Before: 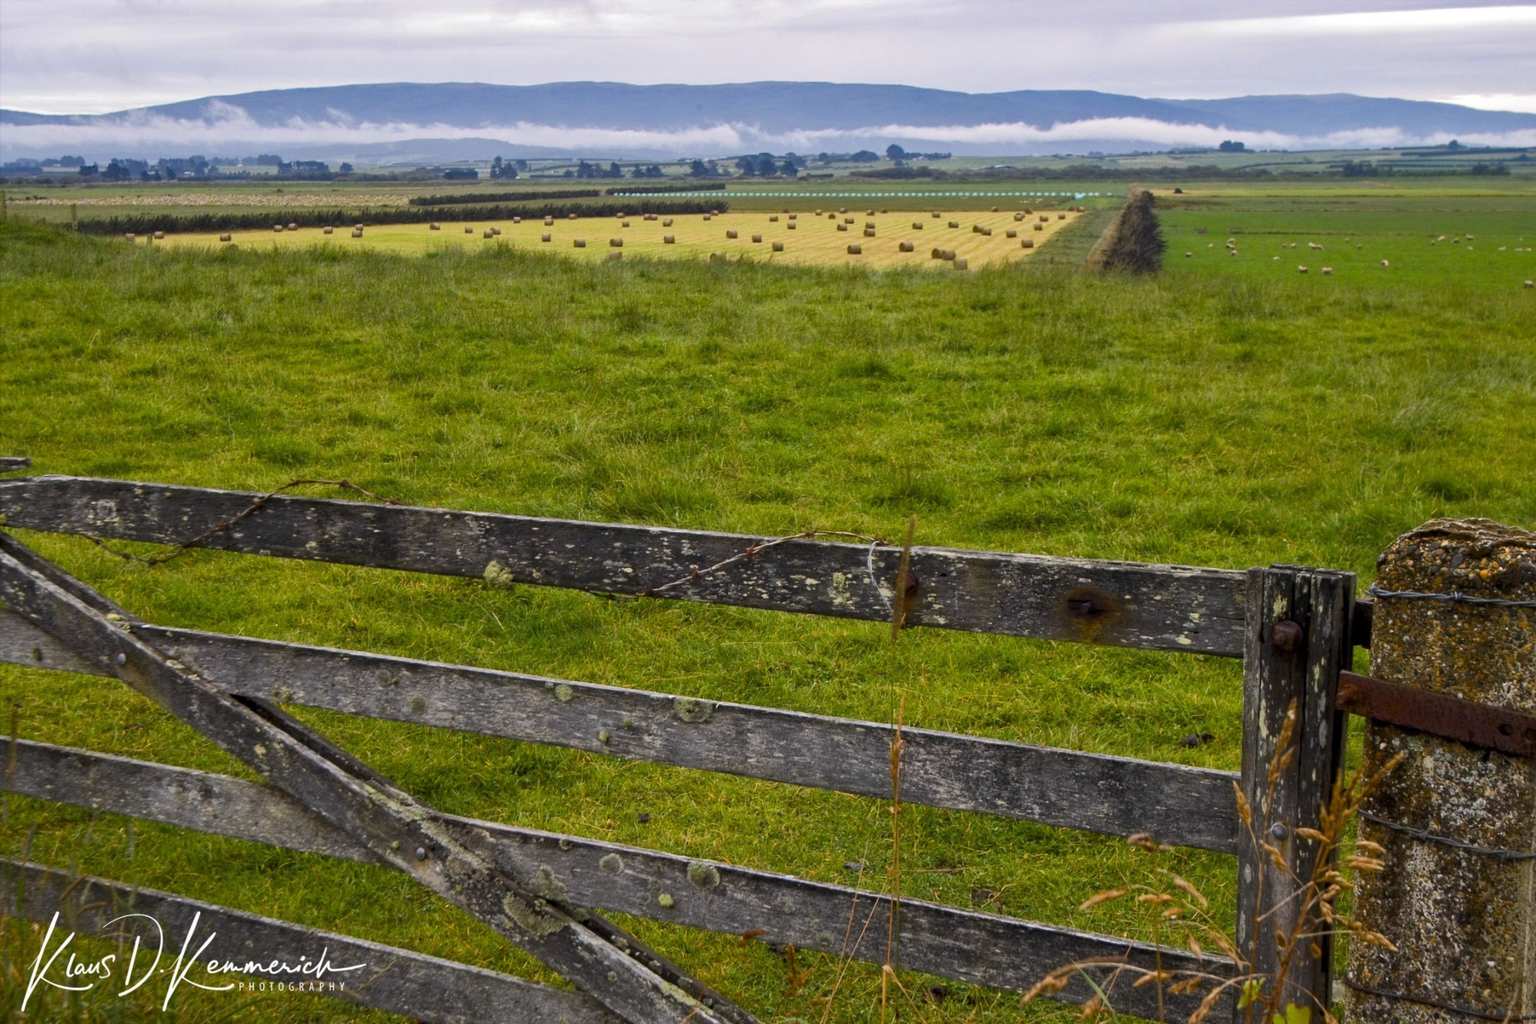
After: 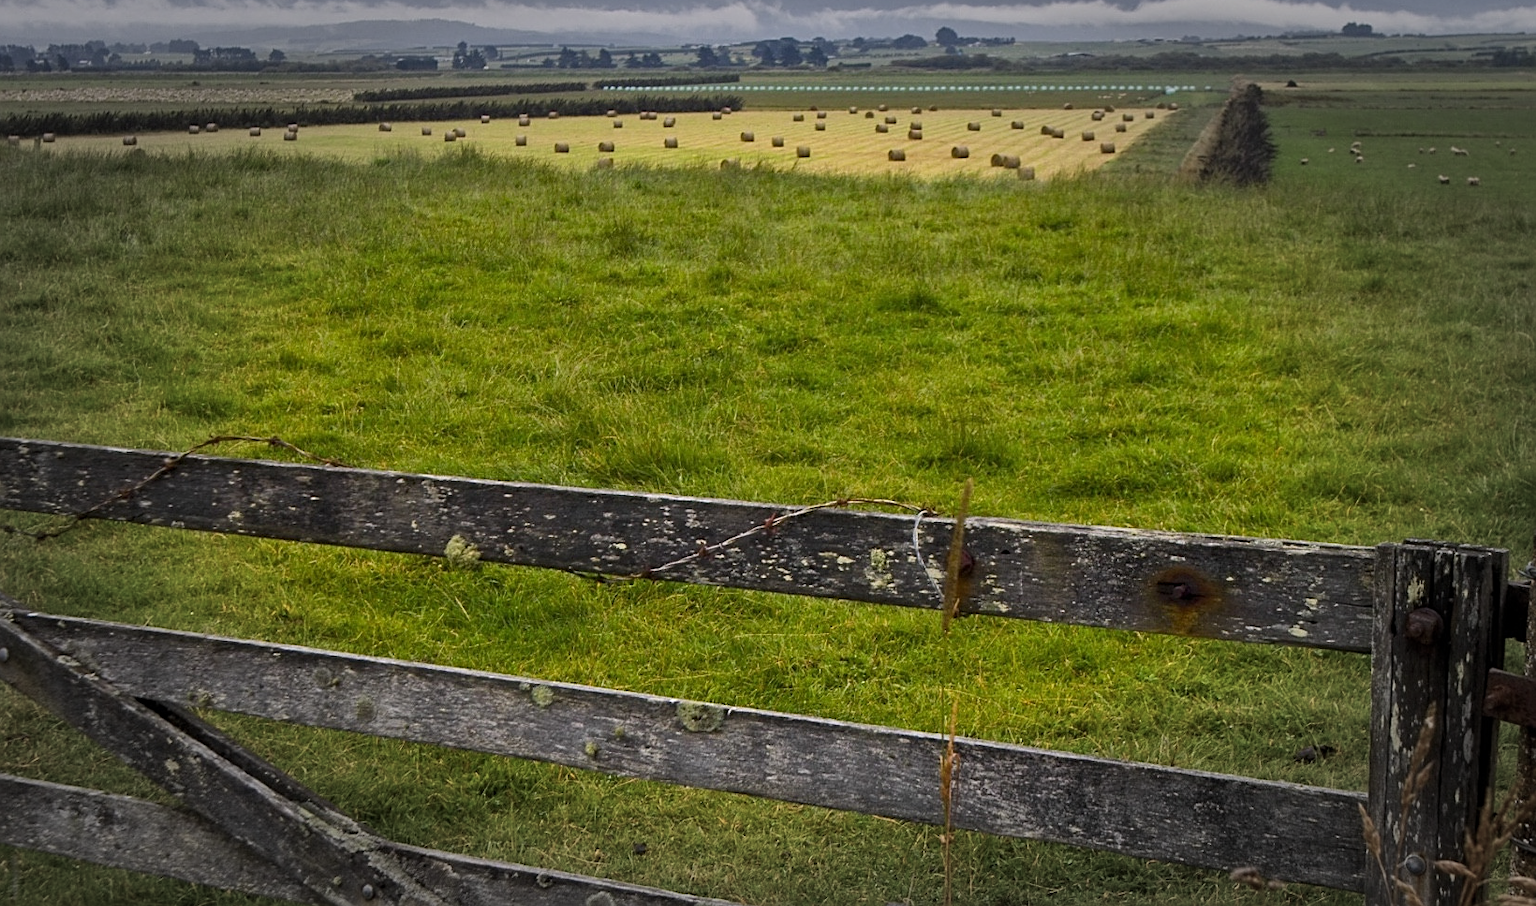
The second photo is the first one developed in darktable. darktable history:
sharpen: on, module defaults
crop: left 7.788%, top 11.949%, right 10.056%, bottom 15.415%
vignetting: fall-off start 65.99%, fall-off radius 39.86%, automatic ratio true, width/height ratio 0.674, unbound false
